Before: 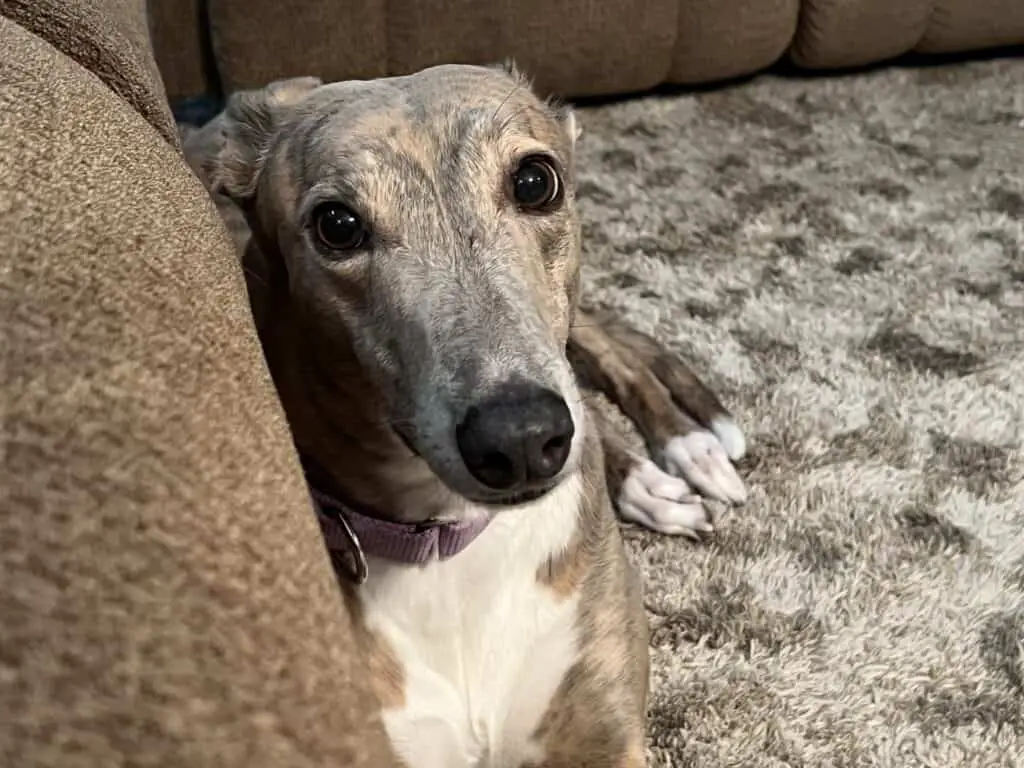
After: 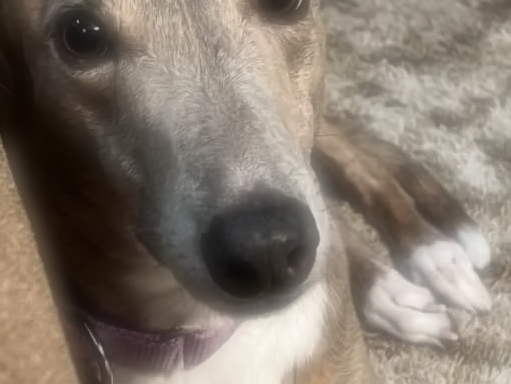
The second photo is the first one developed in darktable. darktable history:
crop: left 25%, top 25%, right 25%, bottom 25%
soften: on, module defaults
